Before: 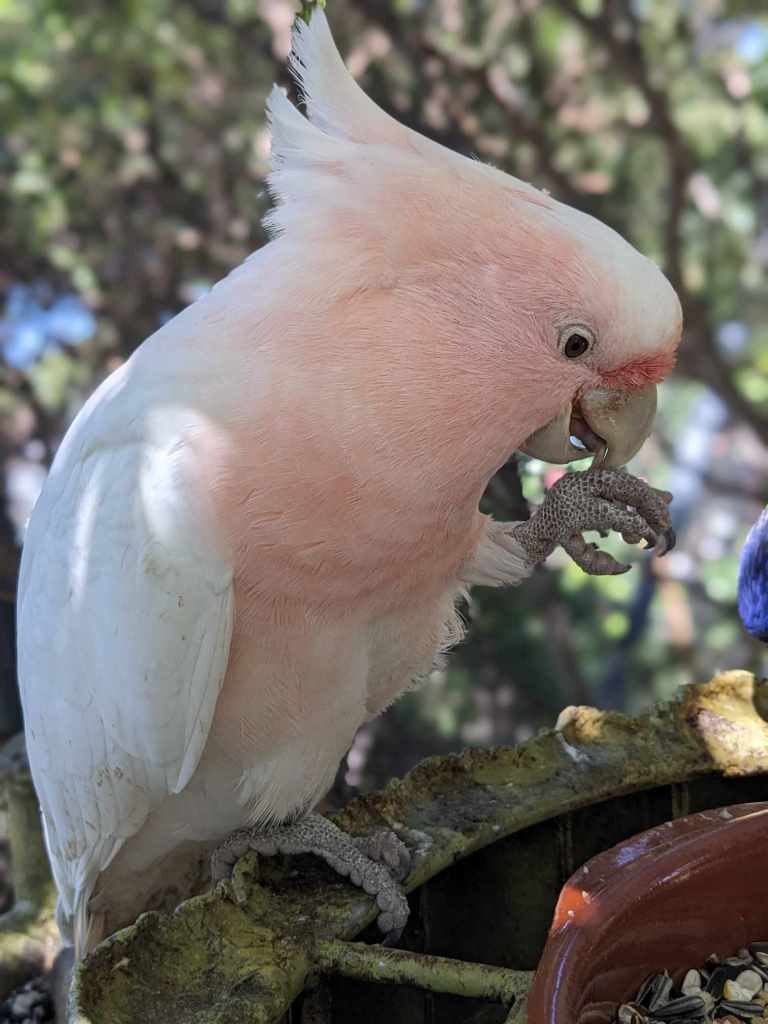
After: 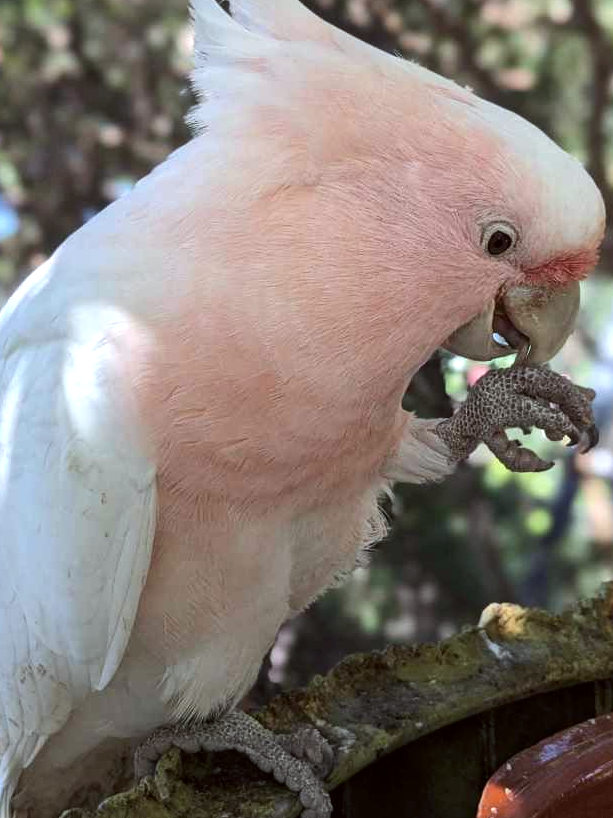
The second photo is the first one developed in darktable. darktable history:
crop and rotate: left 10.071%, top 10.071%, right 10.02%, bottom 10.02%
tone equalizer: -8 EV -0.417 EV, -7 EV -0.389 EV, -6 EV -0.333 EV, -5 EV -0.222 EV, -3 EV 0.222 EV, -2 EV 0.333 EV, -1 EV 0.389 EV, +0 EV 0.417 EV, edges refinement/feathering 500, mask exposure compensation -1.57 EV, preserve details no
color correction: highlights a* -2.73, highlights b* -2.09, shadows a* 2.41, shadows b* 2.73
